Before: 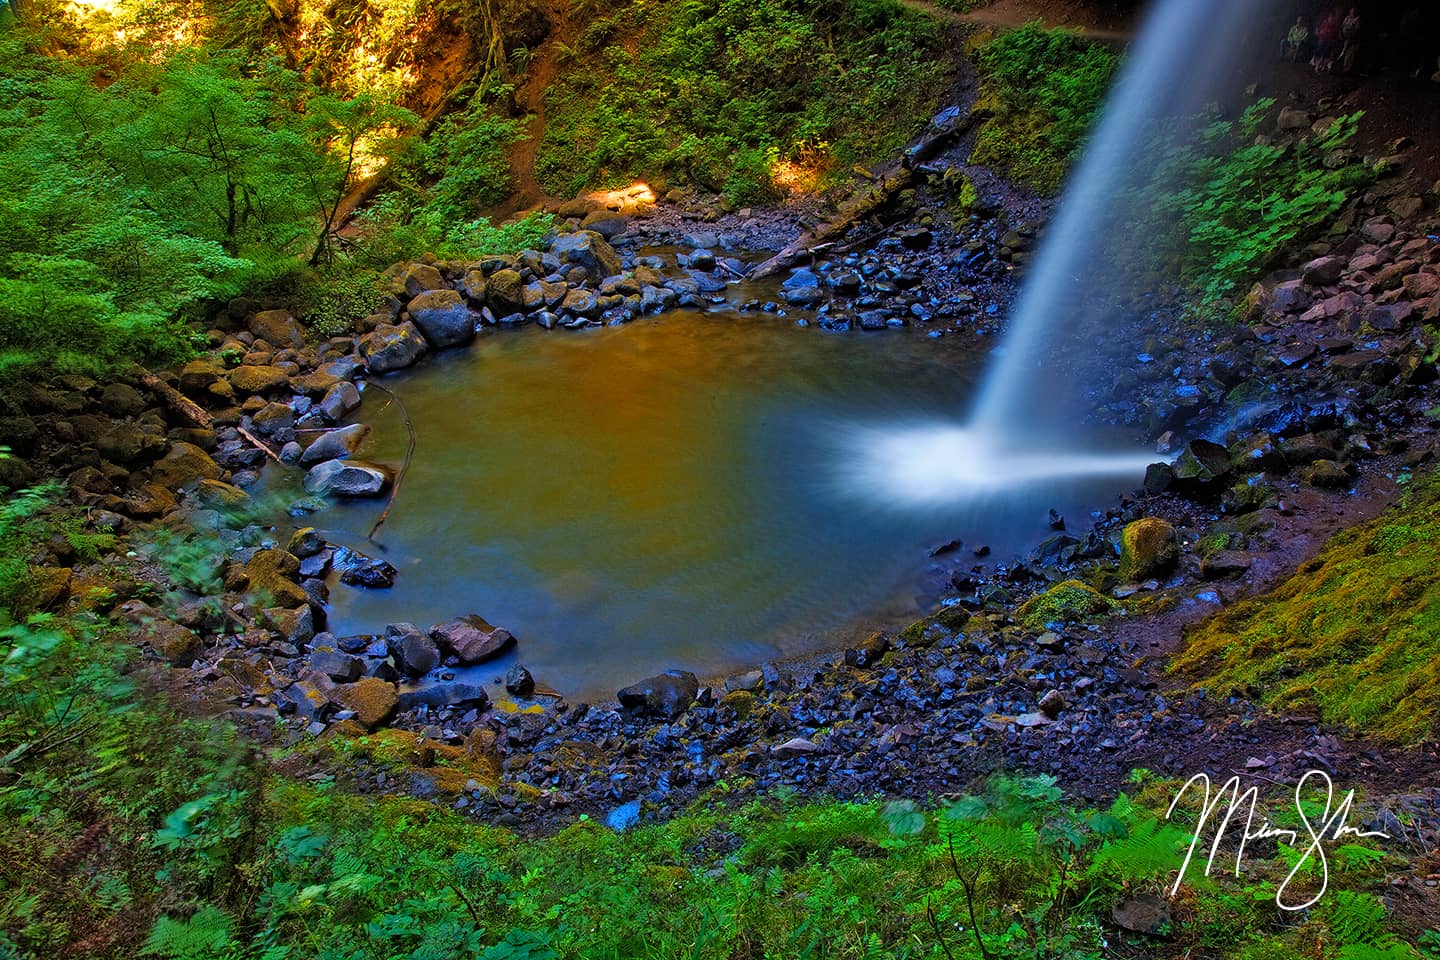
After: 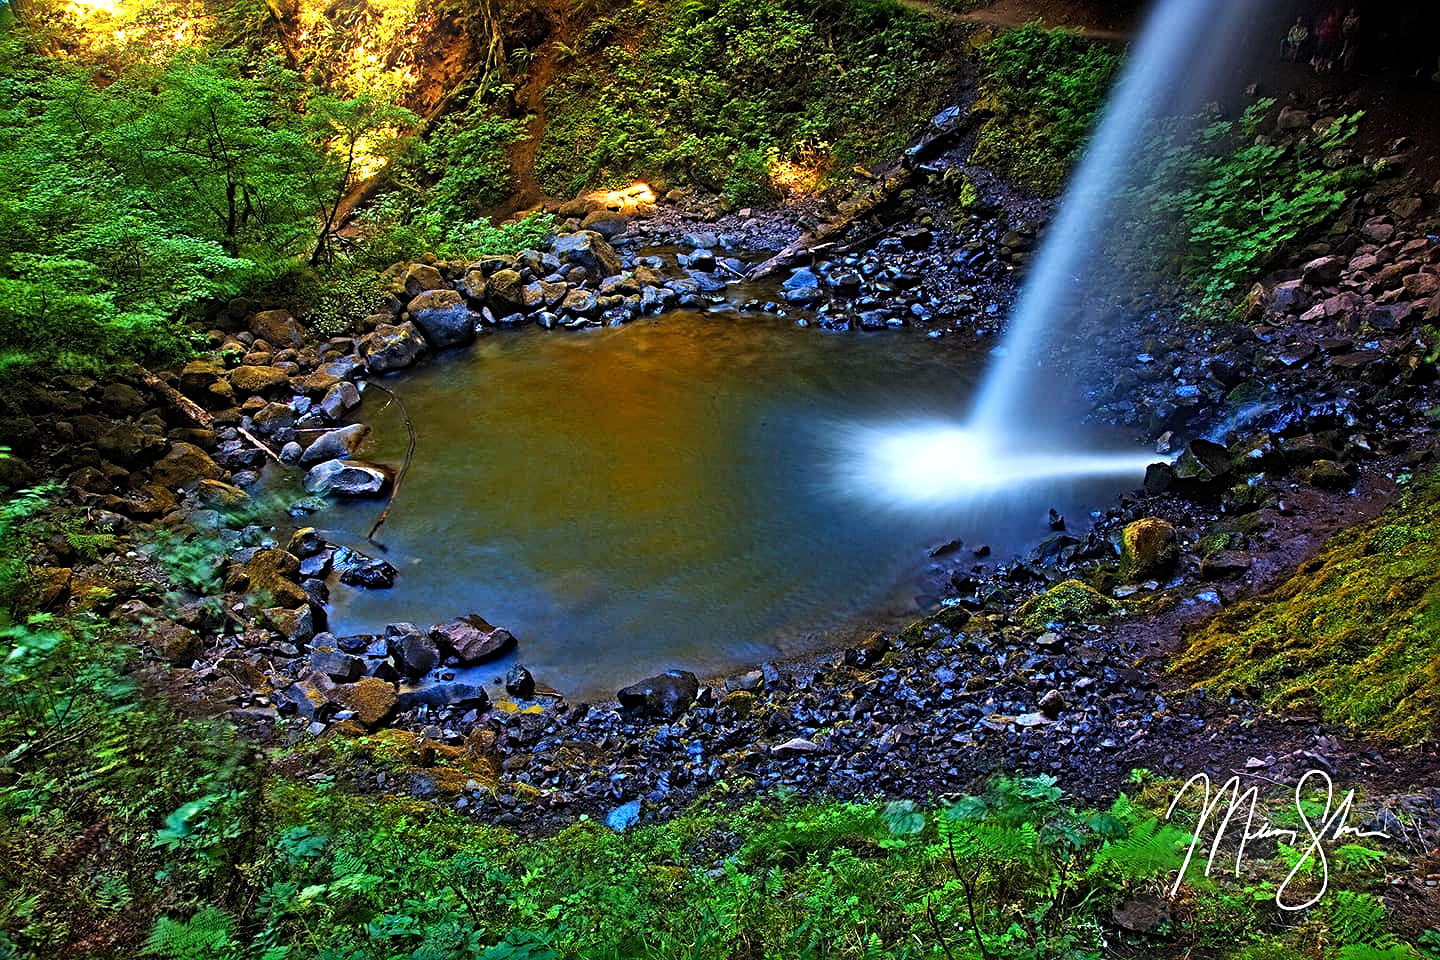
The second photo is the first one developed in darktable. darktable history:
bloom: size 9%, threshold 100%, strength 7%
sharpen: radius 4
tone equalizer: -8 EV -0.75 EV, -7 EV -0.7 EV, -6 EV -0.6 EV, -5 EV -0.4 EV, -3 EV 0.4 EV, -2 EV 0.6 EV, -1 EV 0.7 EV, +0 EV 0.75 EV, edges refinement/feathering 500, mask exposure compensation -1.57 EV, preserve details no
